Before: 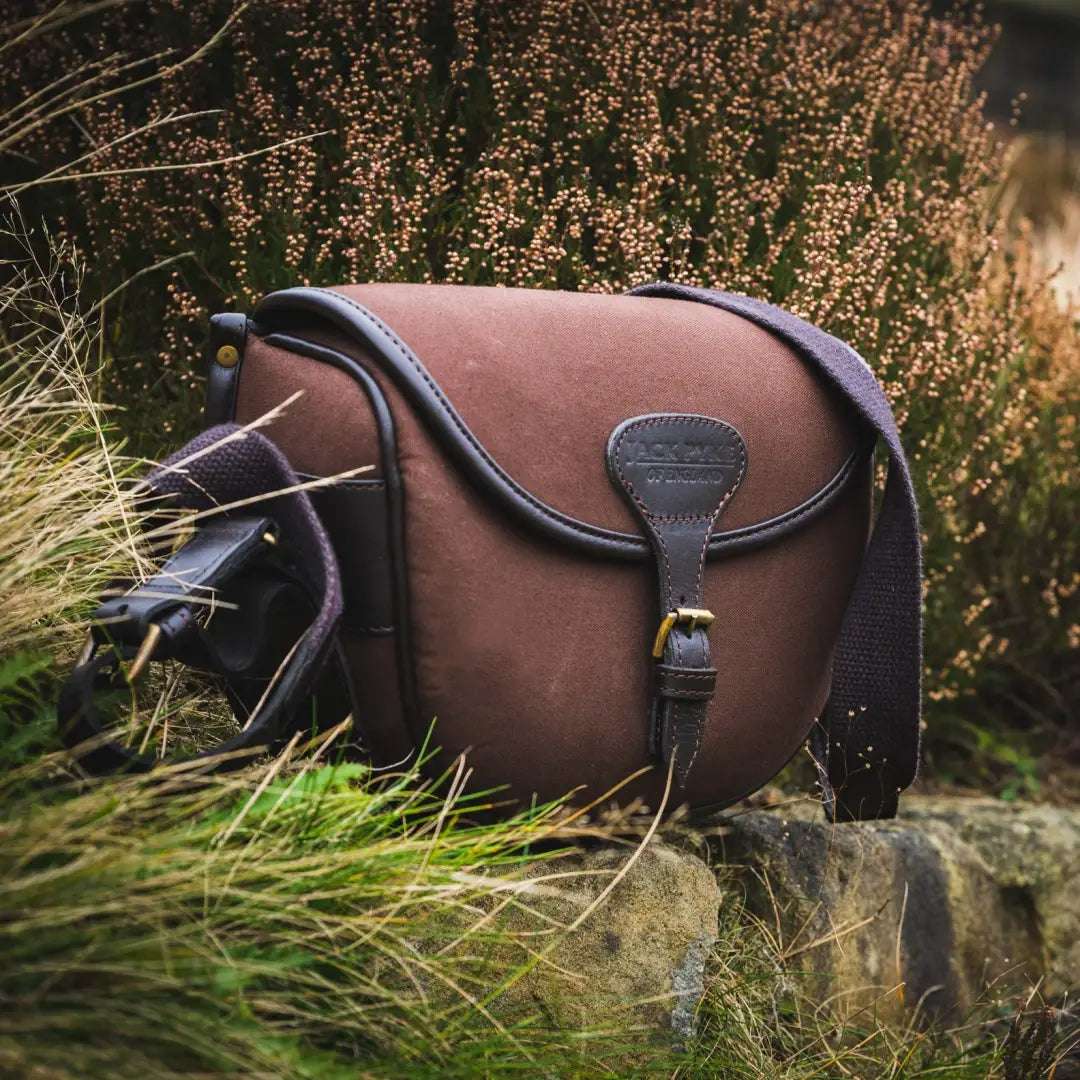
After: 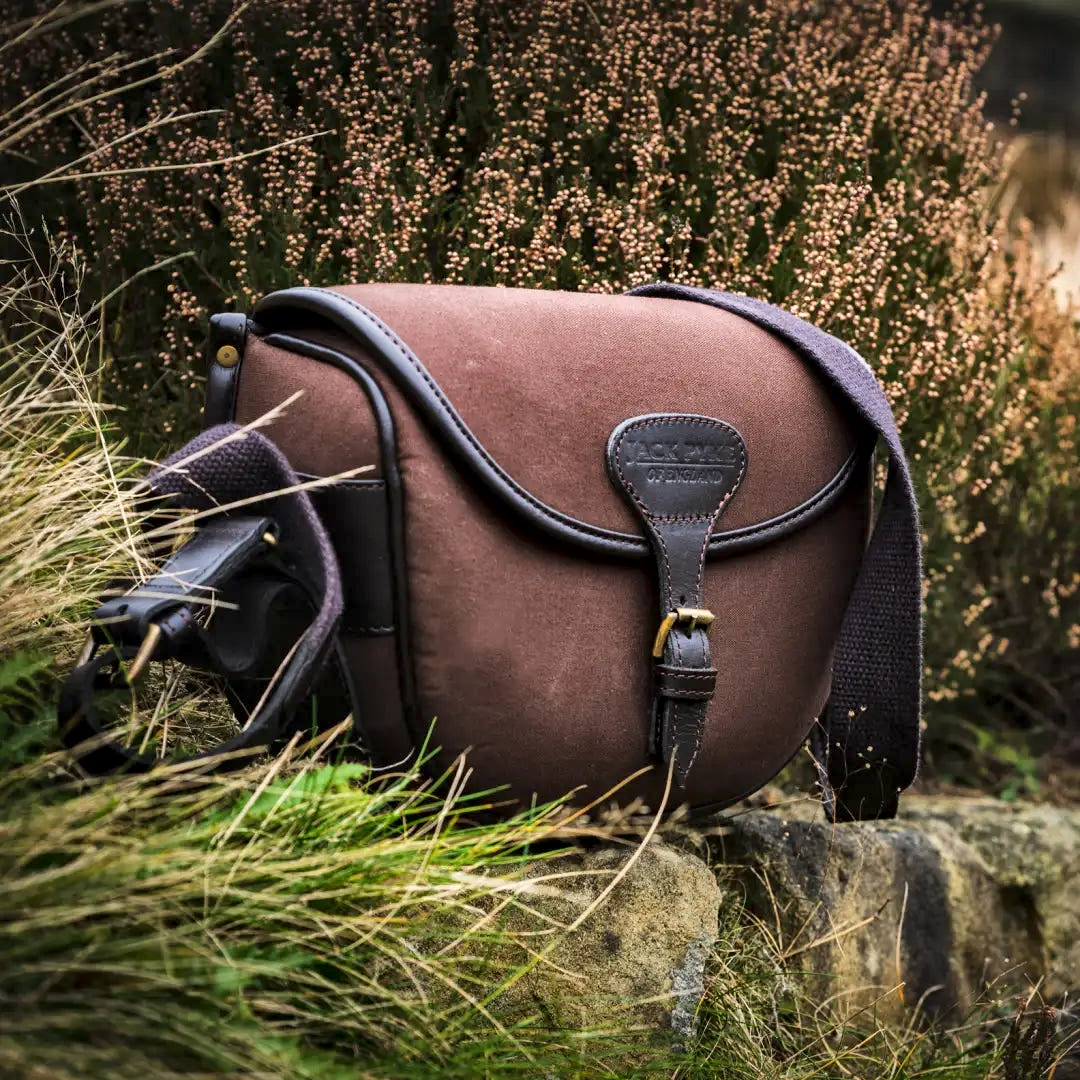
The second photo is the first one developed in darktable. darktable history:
local contrast: mode bilateral grid, contrast 19, coarseness 51, detail 179%, midtone range 0.2
